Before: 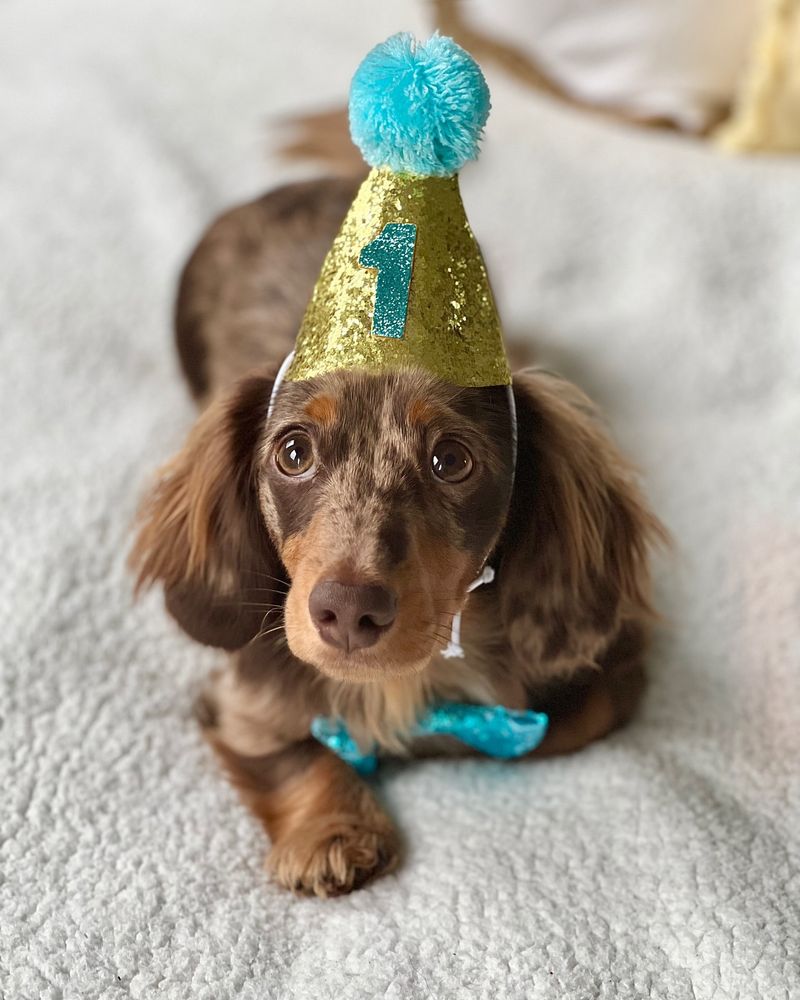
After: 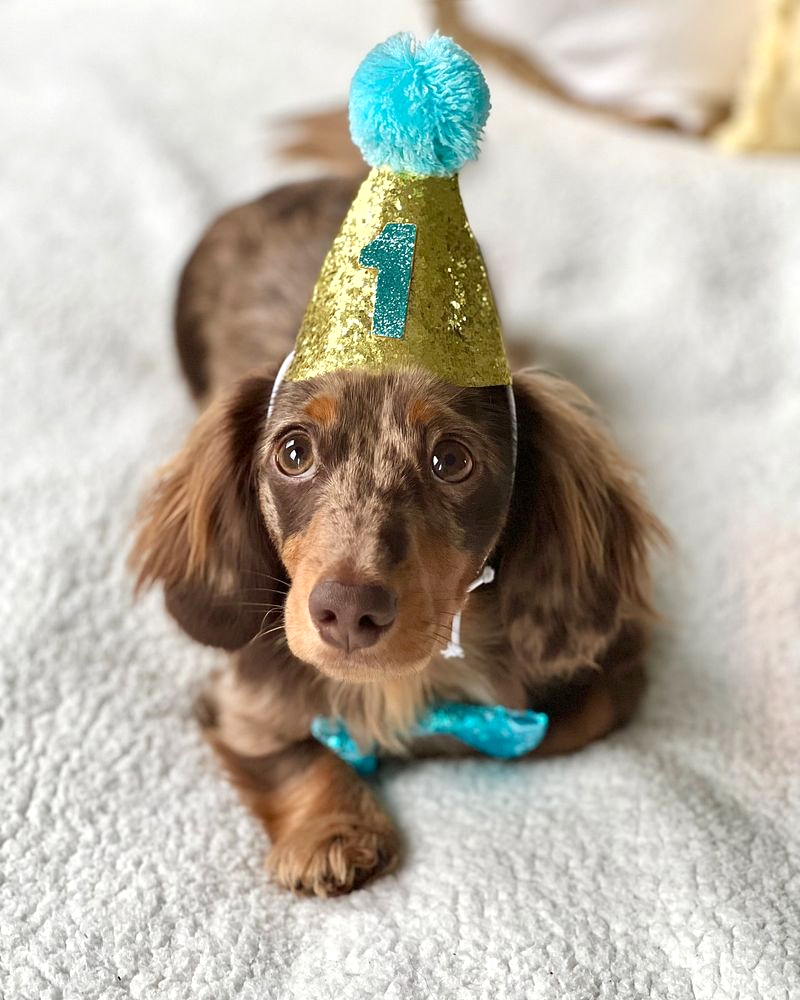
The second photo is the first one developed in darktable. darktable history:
exposure: black level correction 0.002, exposure 0.295 EV, compensate highlight preservation false
